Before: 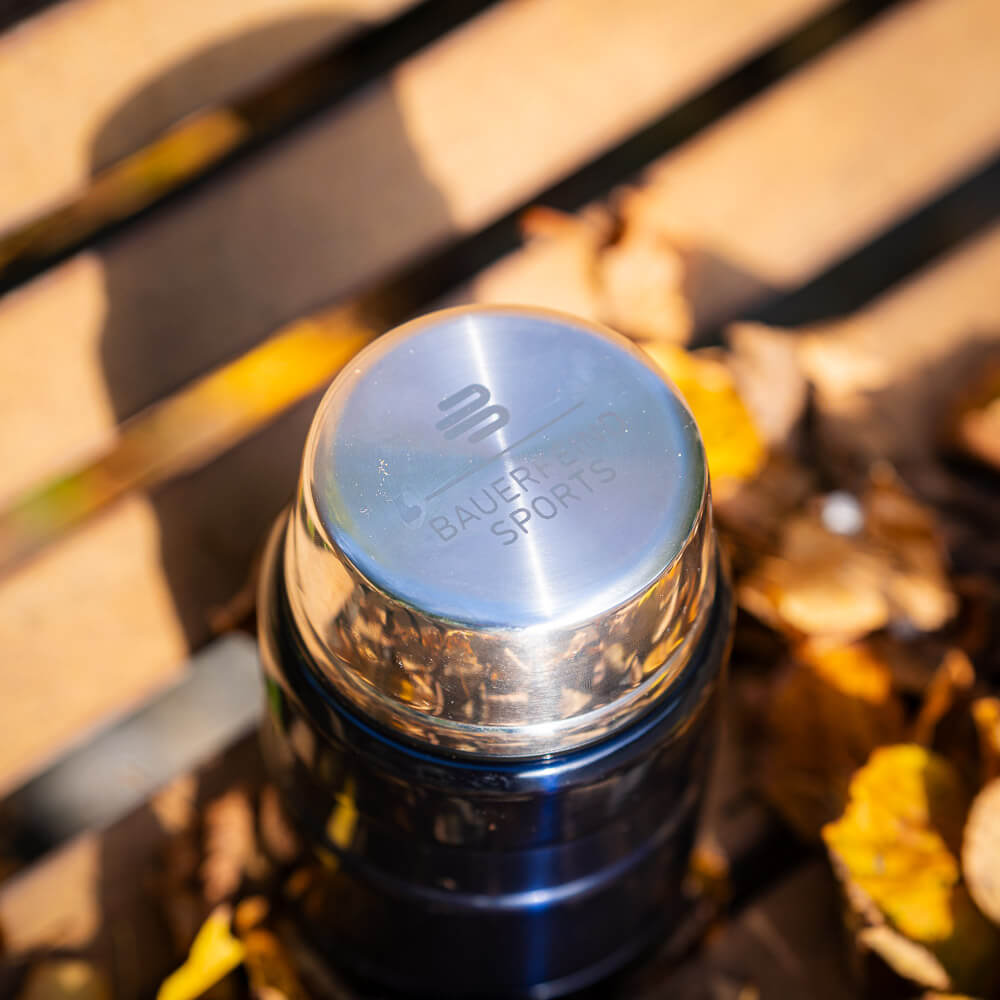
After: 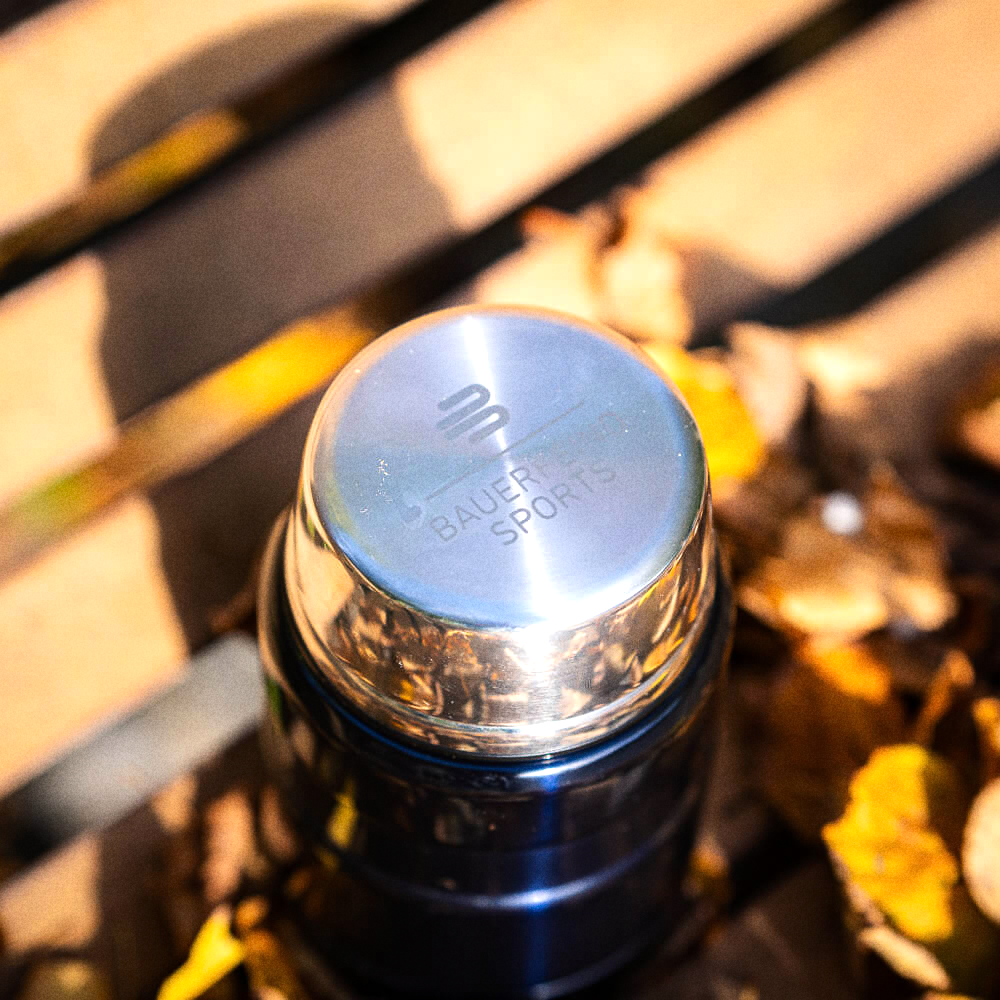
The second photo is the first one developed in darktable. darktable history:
tone equalizer: -8 EV -0.417 EV, -7 EV -0.389 EV, -6 EV -0.333 EV, -5 EV -0.222 EV, -3 EV 0.222 EV, -2 EV 0.333 EV, -1 EV 0.389 EV, +0 EV 0.417 EV, edges refinement/feathering 500, mask exposure compensation -1.25 EV, preserve details no
grain: coarseness 22.88 ISO
